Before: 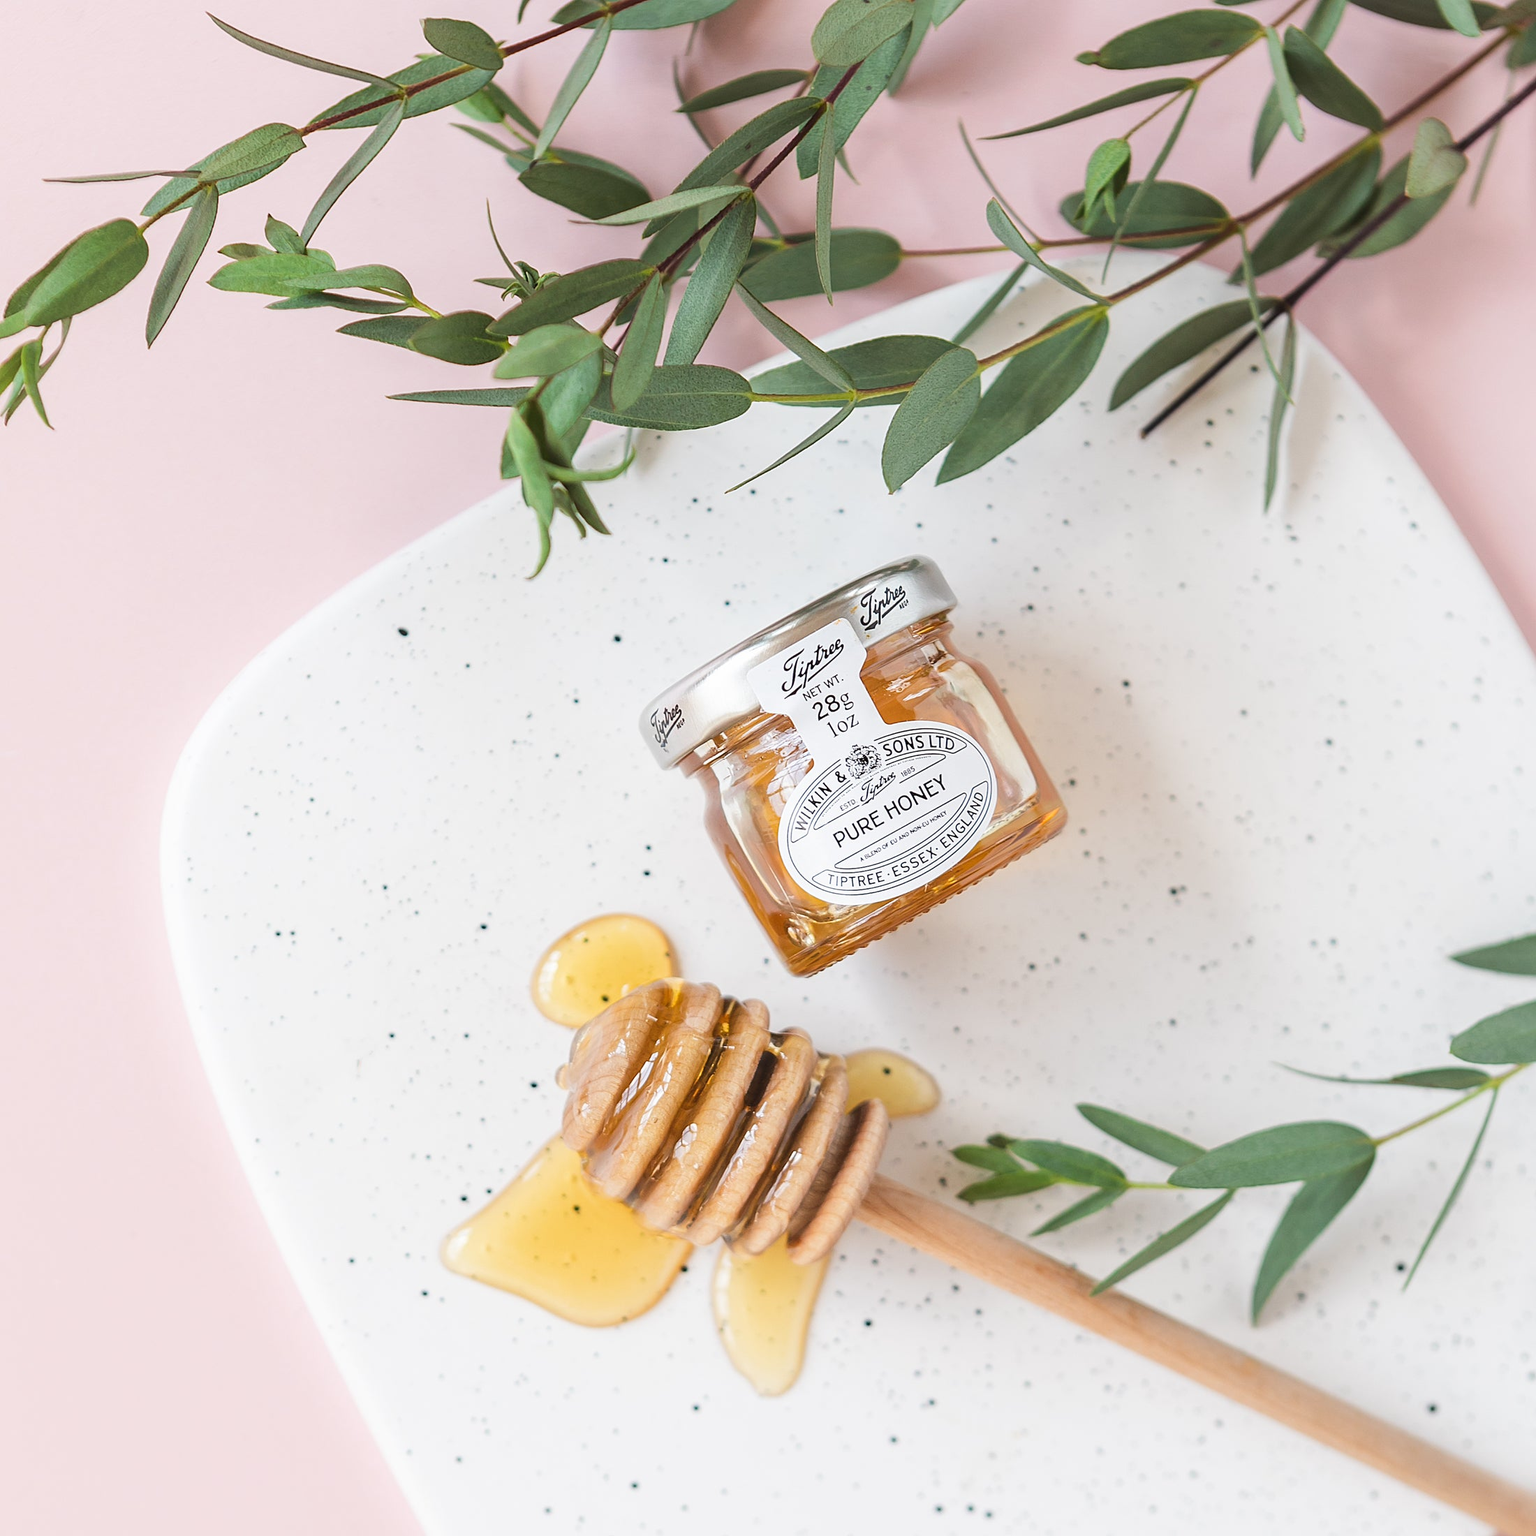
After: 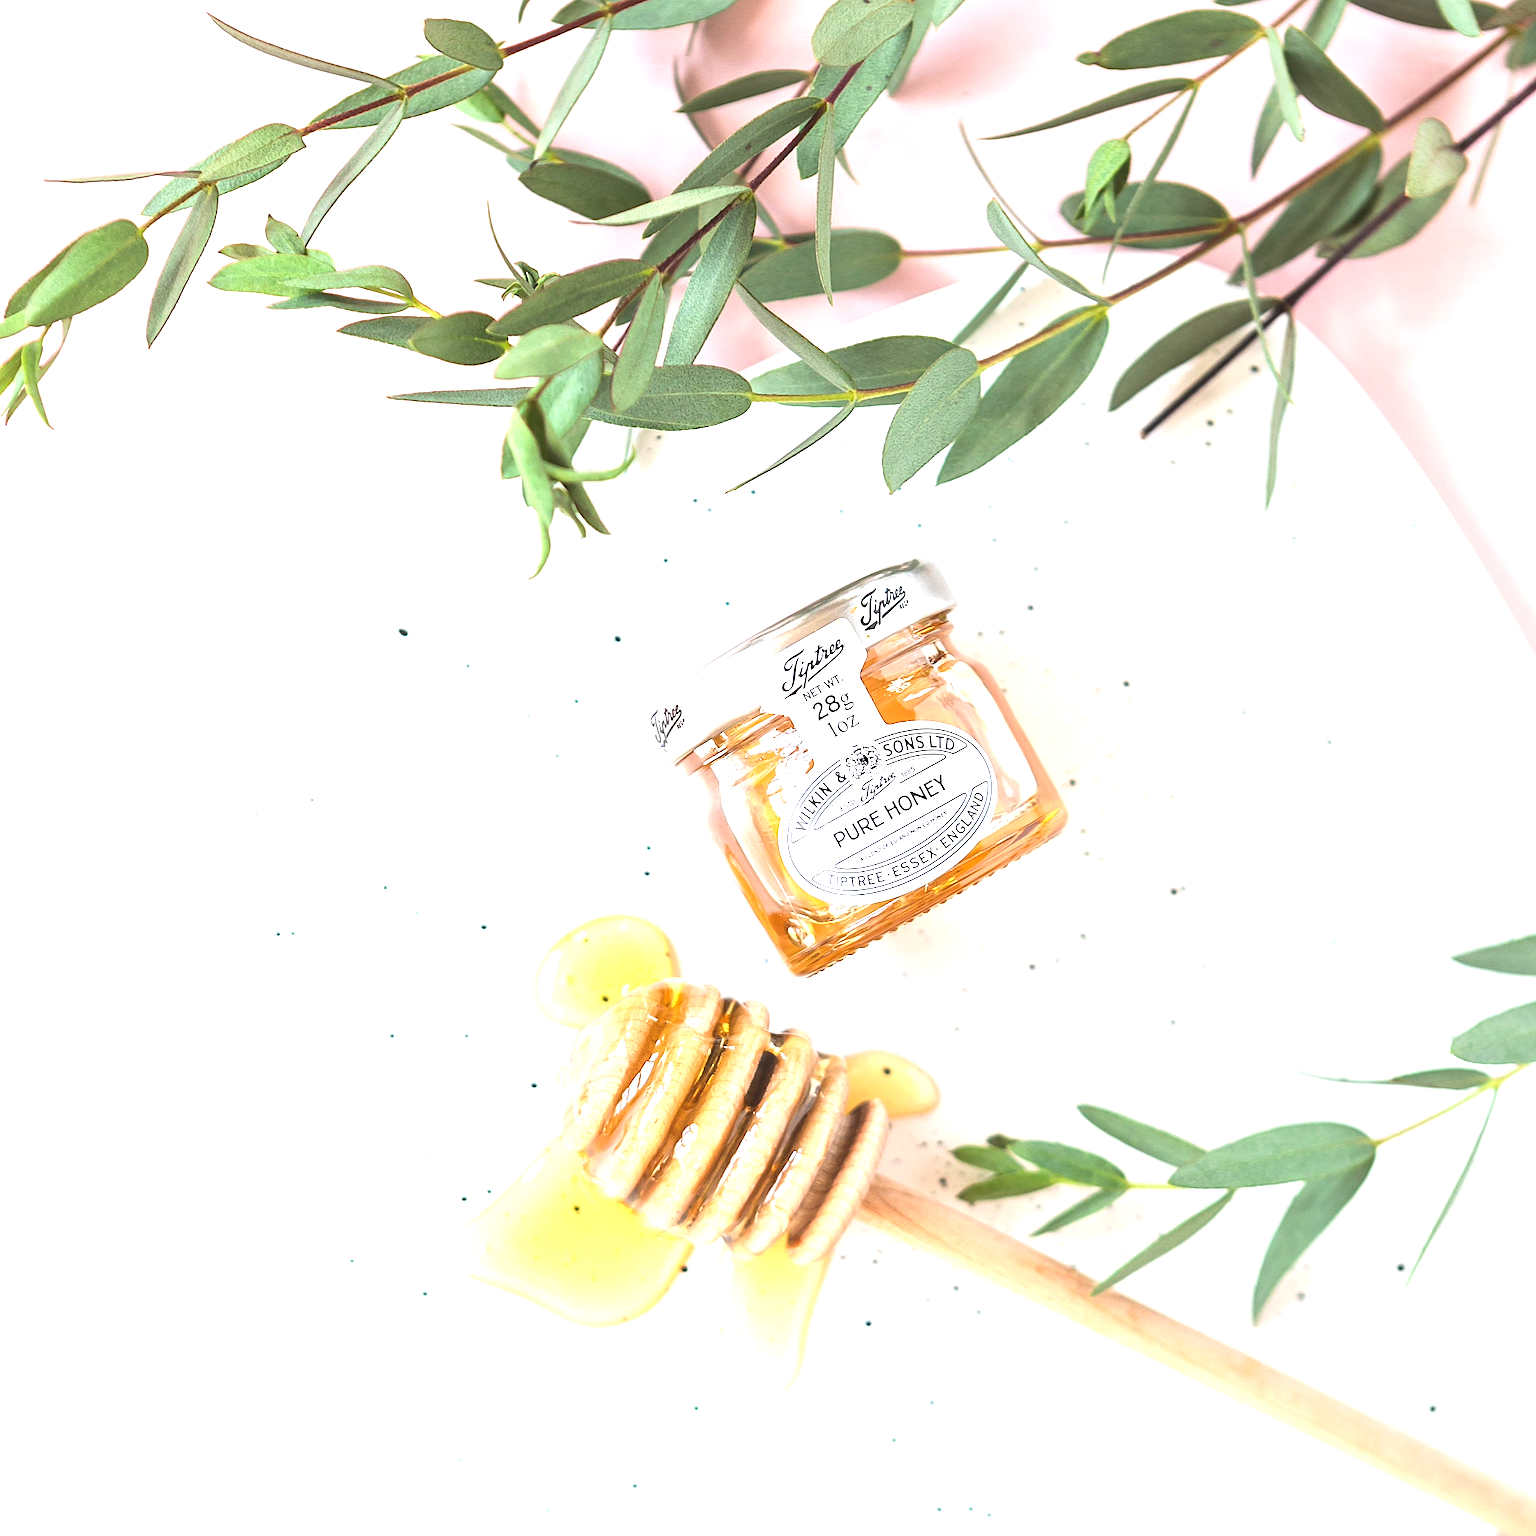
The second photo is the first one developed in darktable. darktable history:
exposure: black level correction 0, exposure 1.124 EV, compensate exposure bias true, compensate highlight preservation false
